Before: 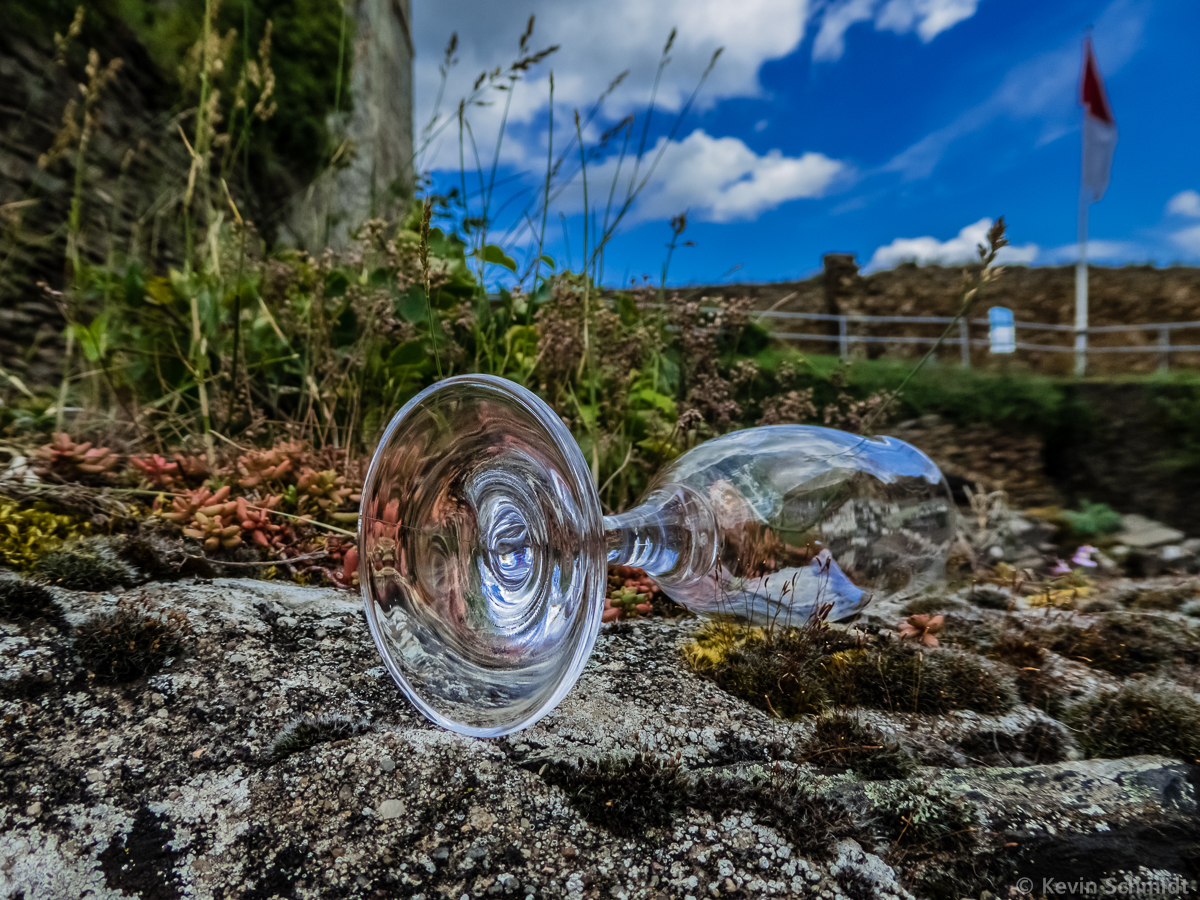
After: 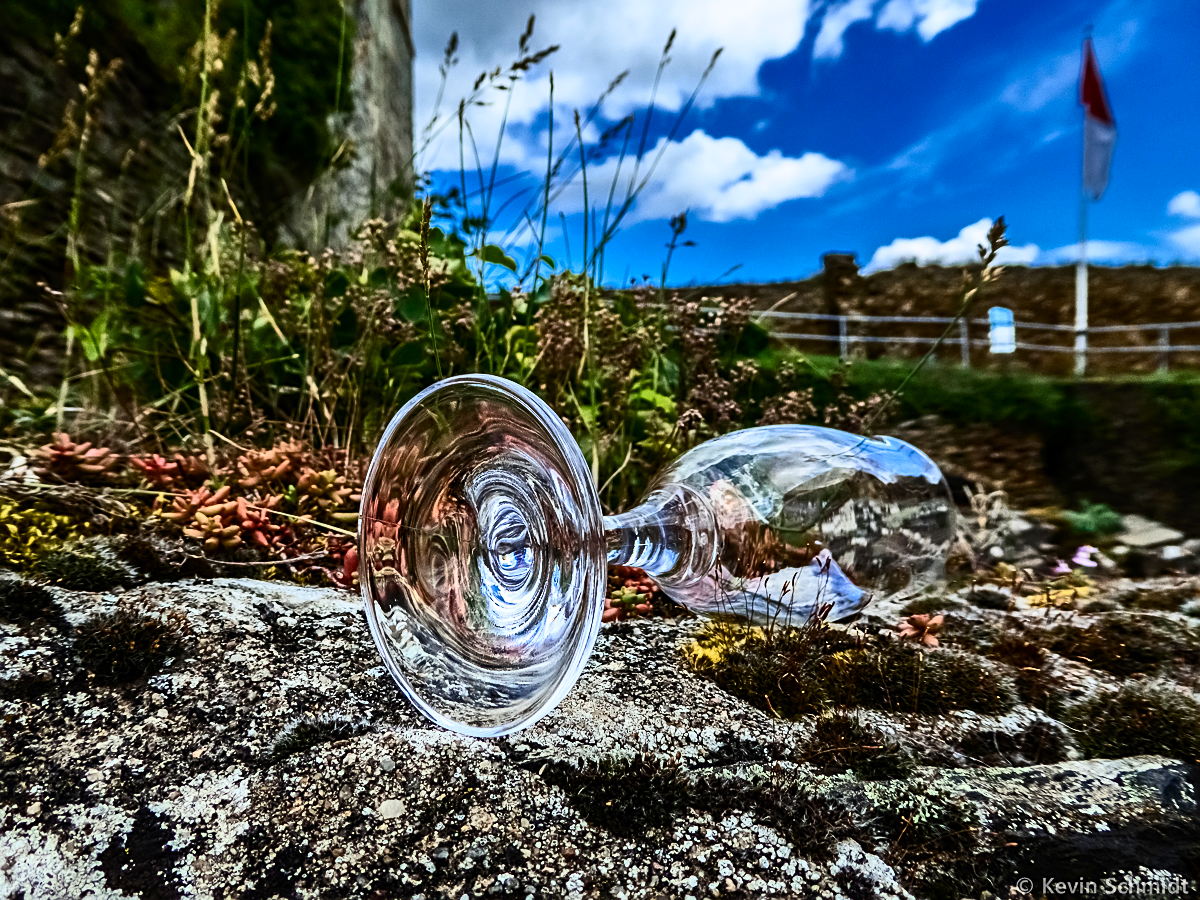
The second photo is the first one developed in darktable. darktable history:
sharpen: on, module defaults
contrast brightness saturation: contrast 0.396, brightness 0.103, saturation 0.213
exposure: exposure 0.174 EV, compensate highlight preservation false
